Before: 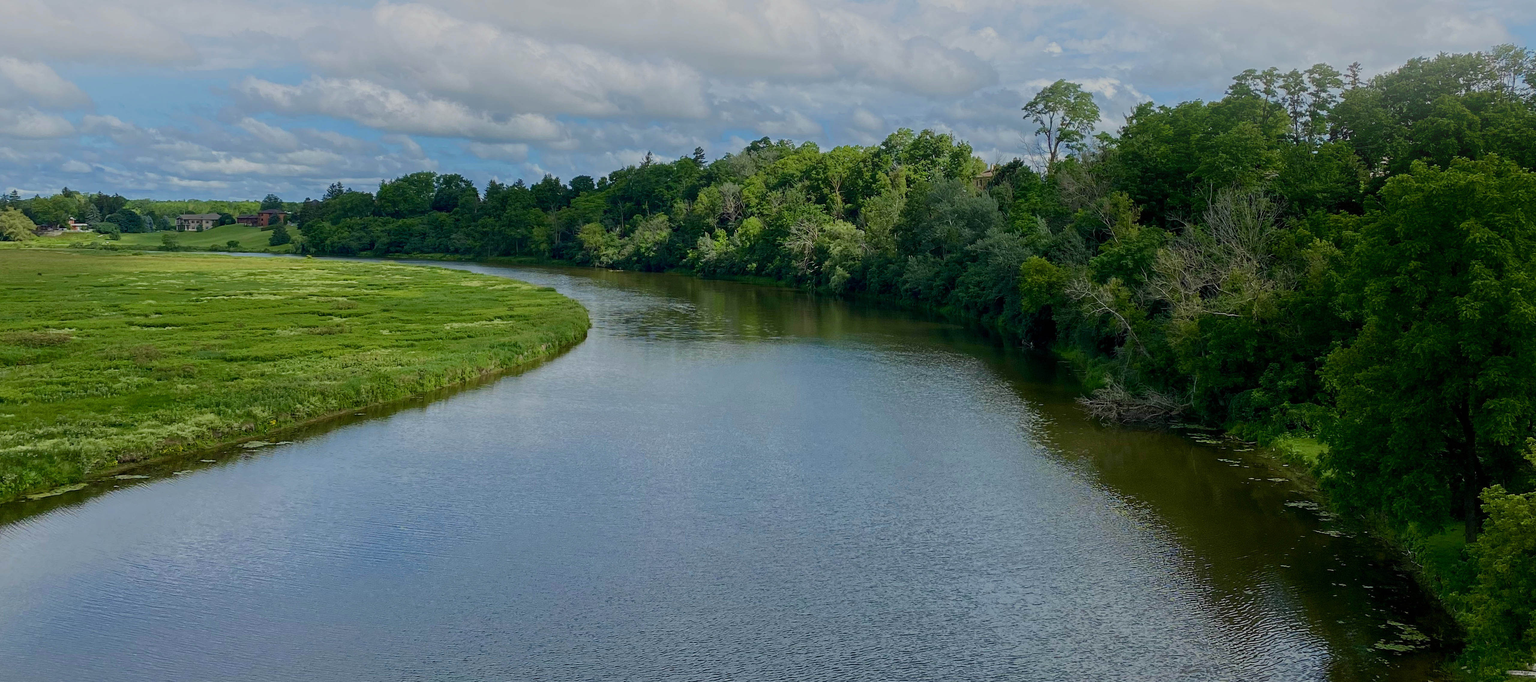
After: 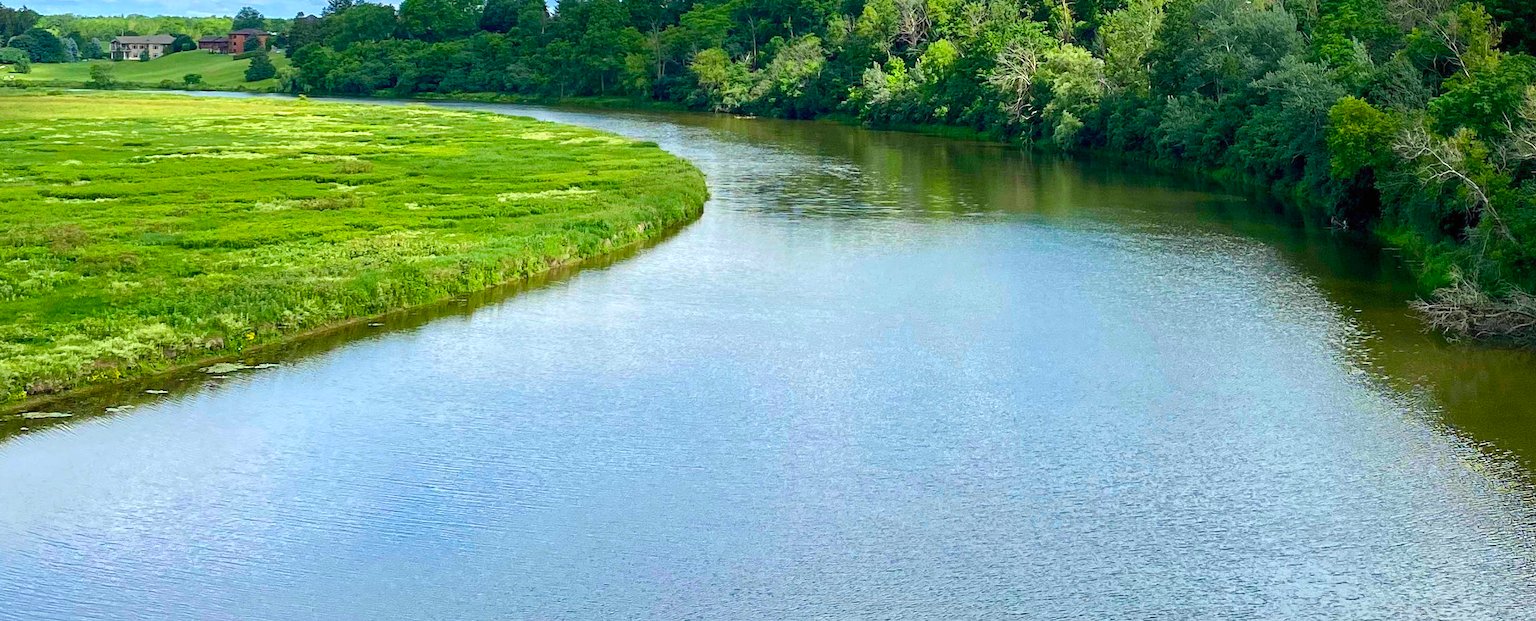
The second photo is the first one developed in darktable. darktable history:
crop: left 6.494%, top 27.8%, right 24.181%, bottom 8.991%
exposure: exposure 1.228 EV, compensate highlight preservation false
